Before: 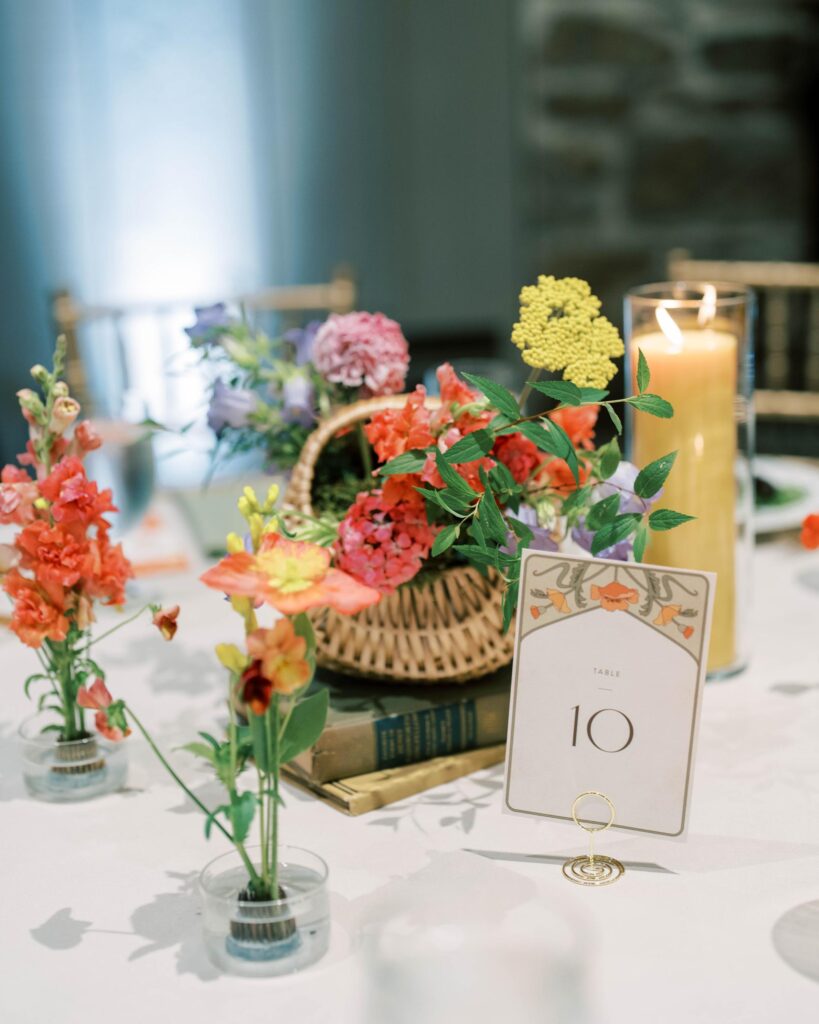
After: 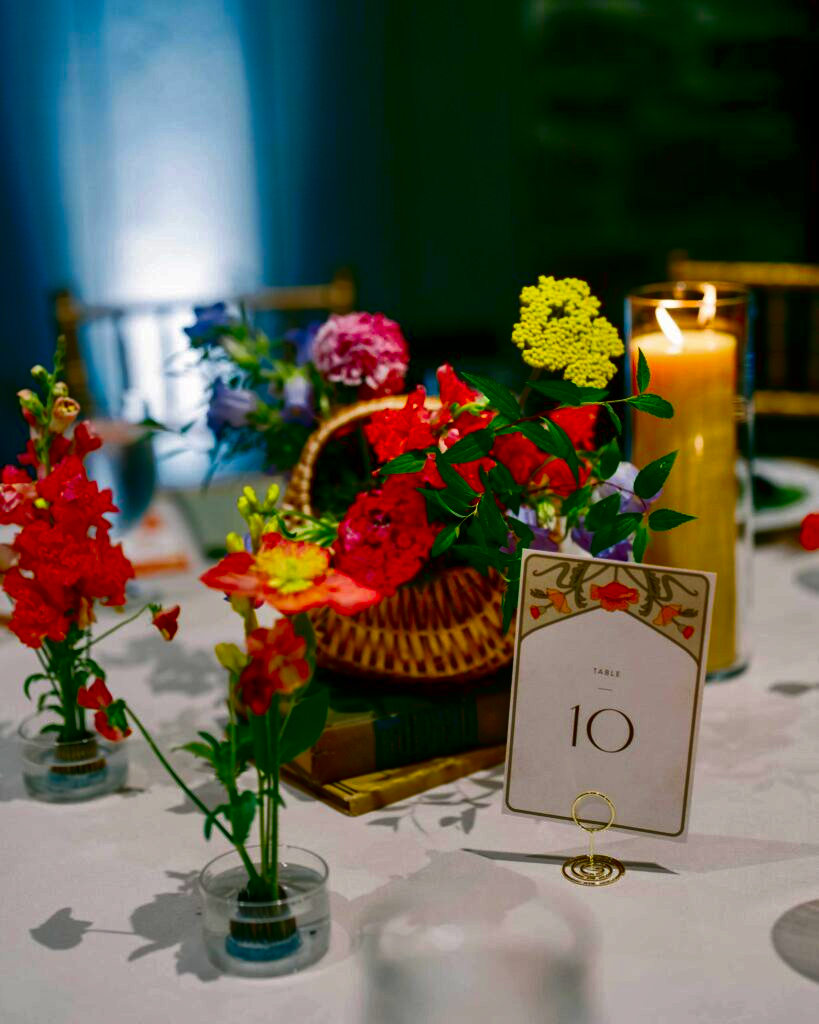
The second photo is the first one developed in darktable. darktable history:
contrast brightness saturation: brightness -0.988, saturation 0.981
shadows and highlights: soften with gaussian
